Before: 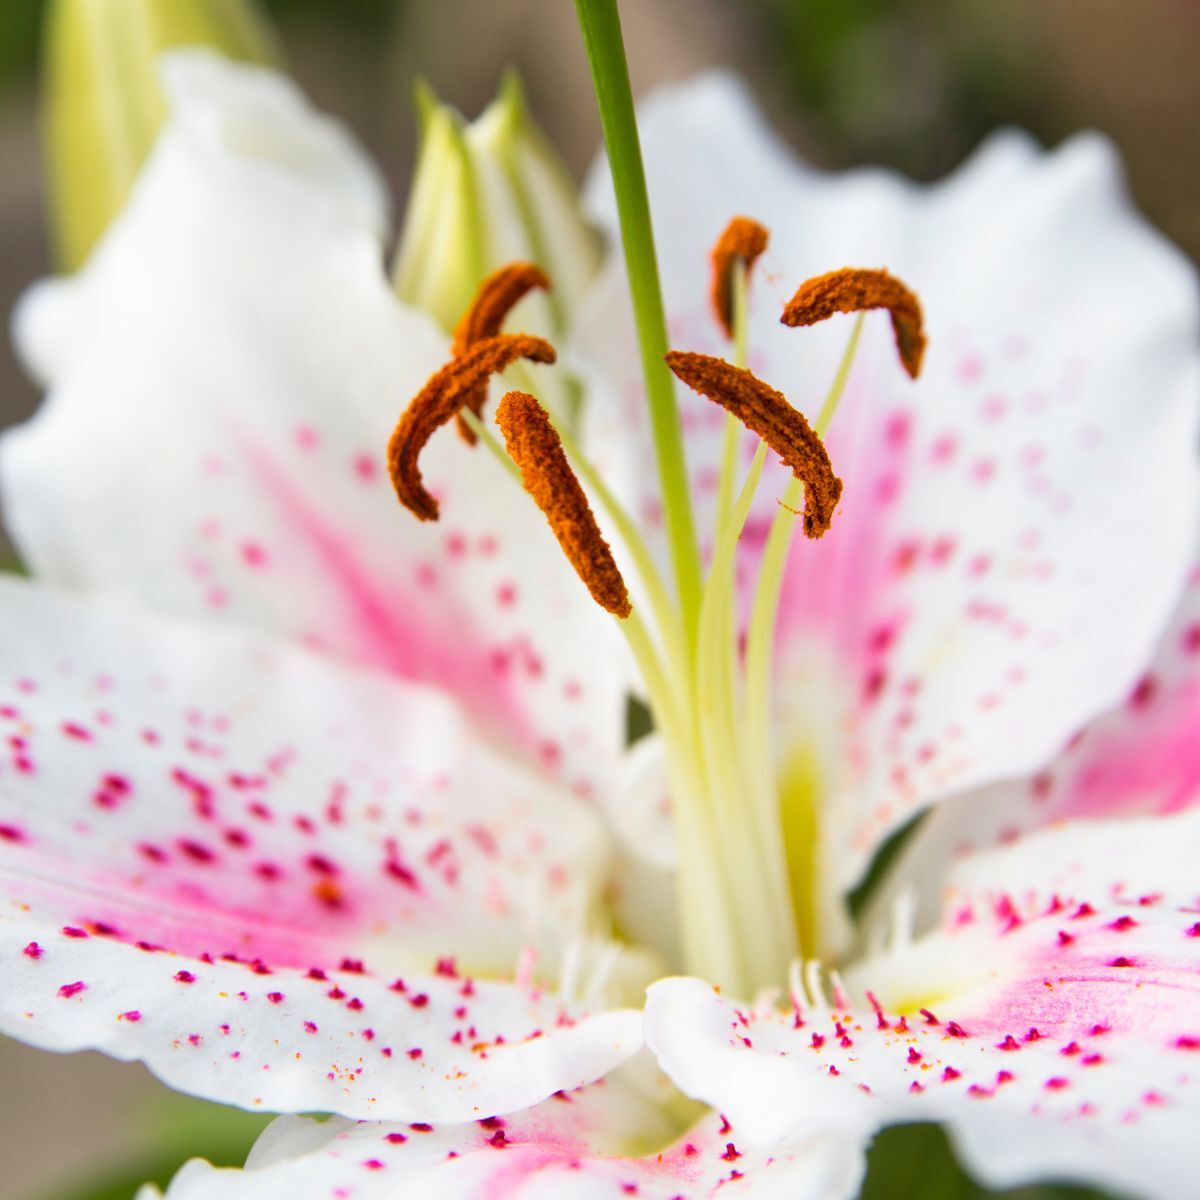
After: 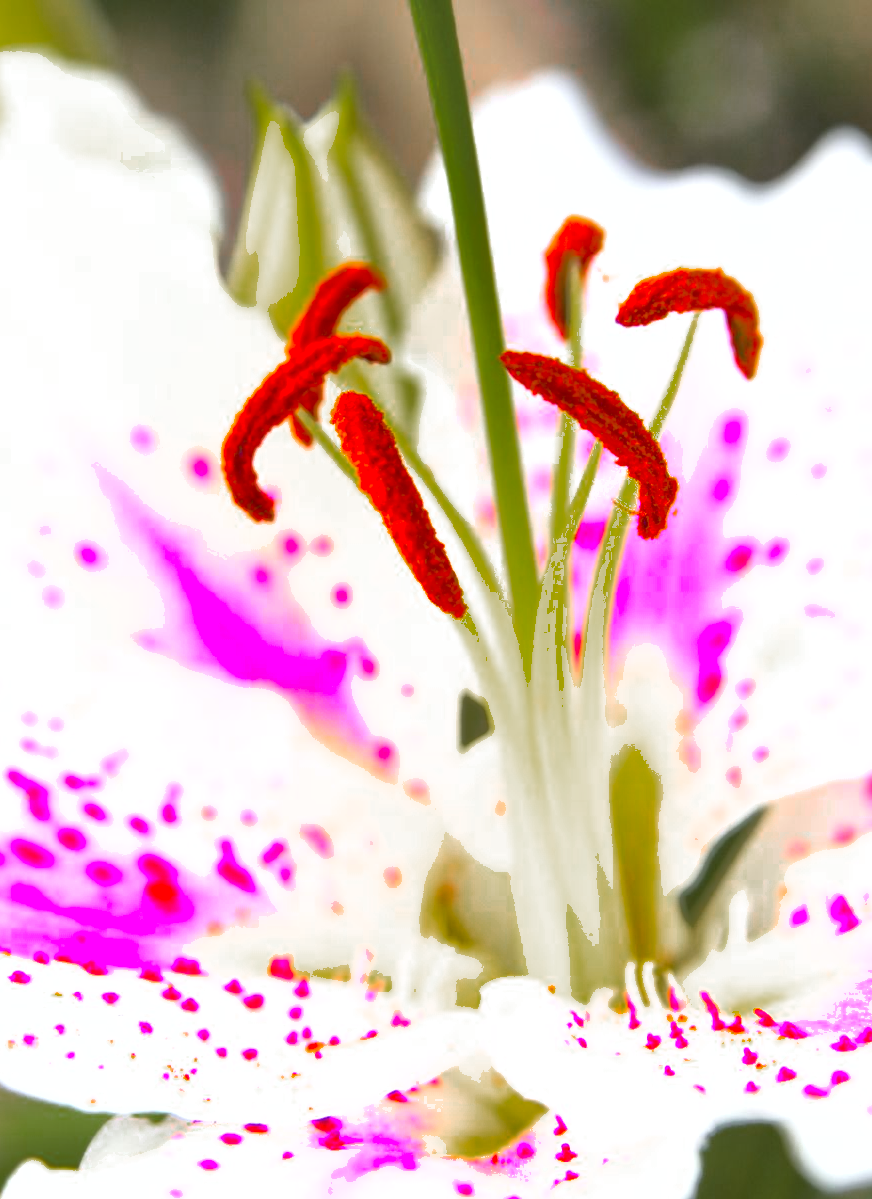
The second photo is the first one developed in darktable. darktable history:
shadows and highlights: on, module defaults
contrast brightness saturation: contrast 0.201, brightness 0.163, saturation 0.215
crop: left 13.767%, right 13.51%
local contrast: mode bilateral grid, contrast 20, coarseness 51, detail 101%, midtone range 0.2
exposure: black level correction 0, exposure 0.698 EV, compensate highlight preservation false
levels: white 99.89%
color zones: curves: ch0 [(0, 0.48) (0.209, 0.398) (0.305, 0.332) (0.429, 0.493) (0.571, 0.5) (0.714, 0.5) (0.857, 0.5) (1, 0.48)]; ch1 [(0, 0.736) (0.143, 0.625) (0.225, 0.371) (0.429, 0.256) (0.571, 0.241) (0.714, 0.213) (0.857, 0.48) (1, 0.736)]; ch2 [(0, 0.448) (0.143, 0.498) (0.286, 0.5) (0.429, 0.5) (0.571, 0.5) (0.714, 0.5) (0.857, 0.5) (1, 0.448)]
